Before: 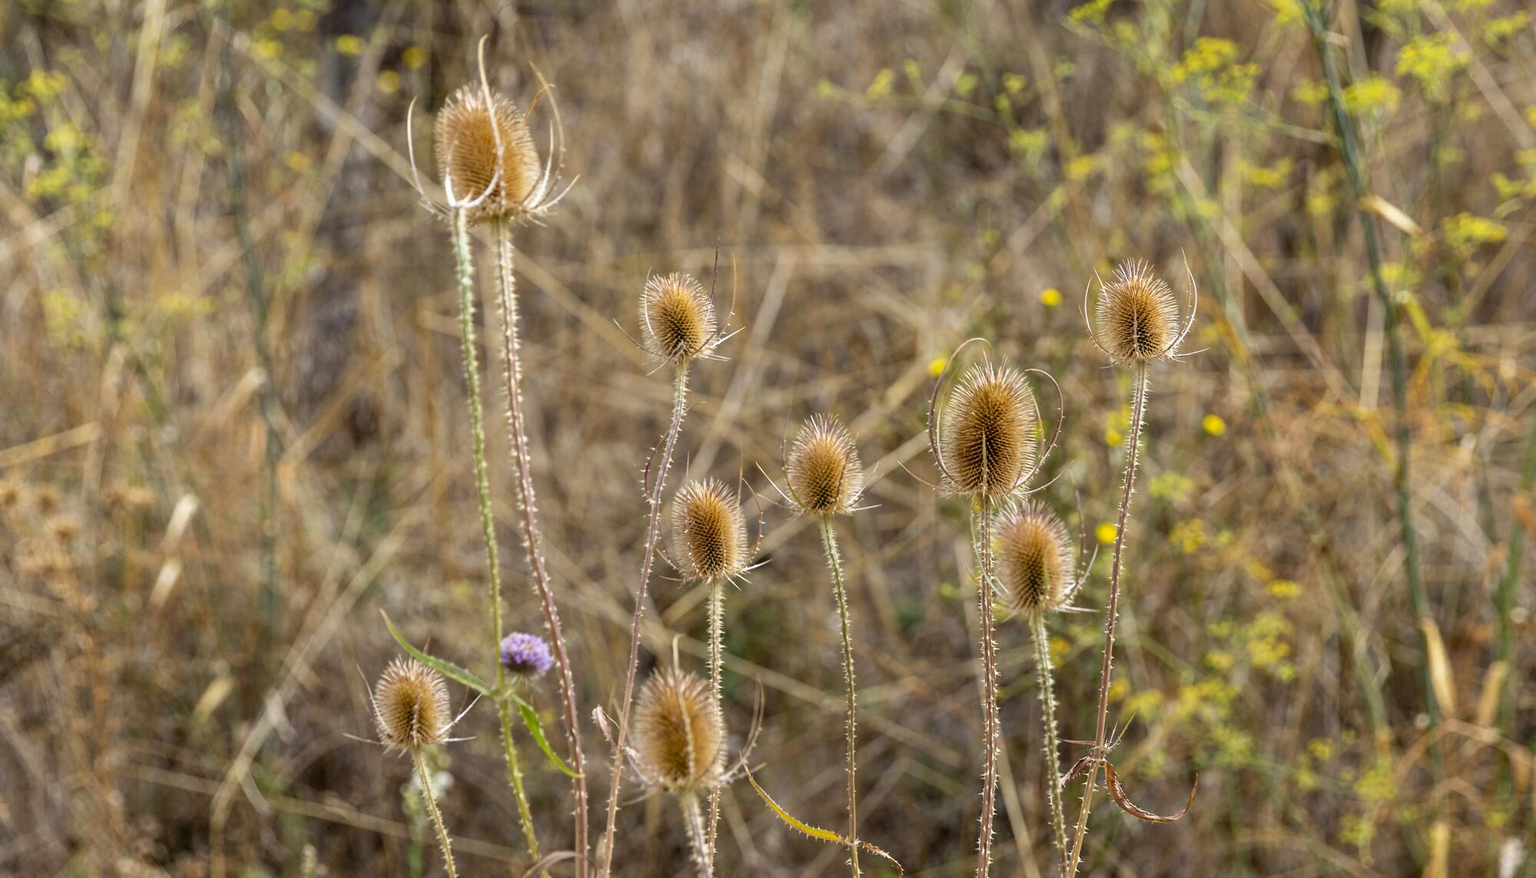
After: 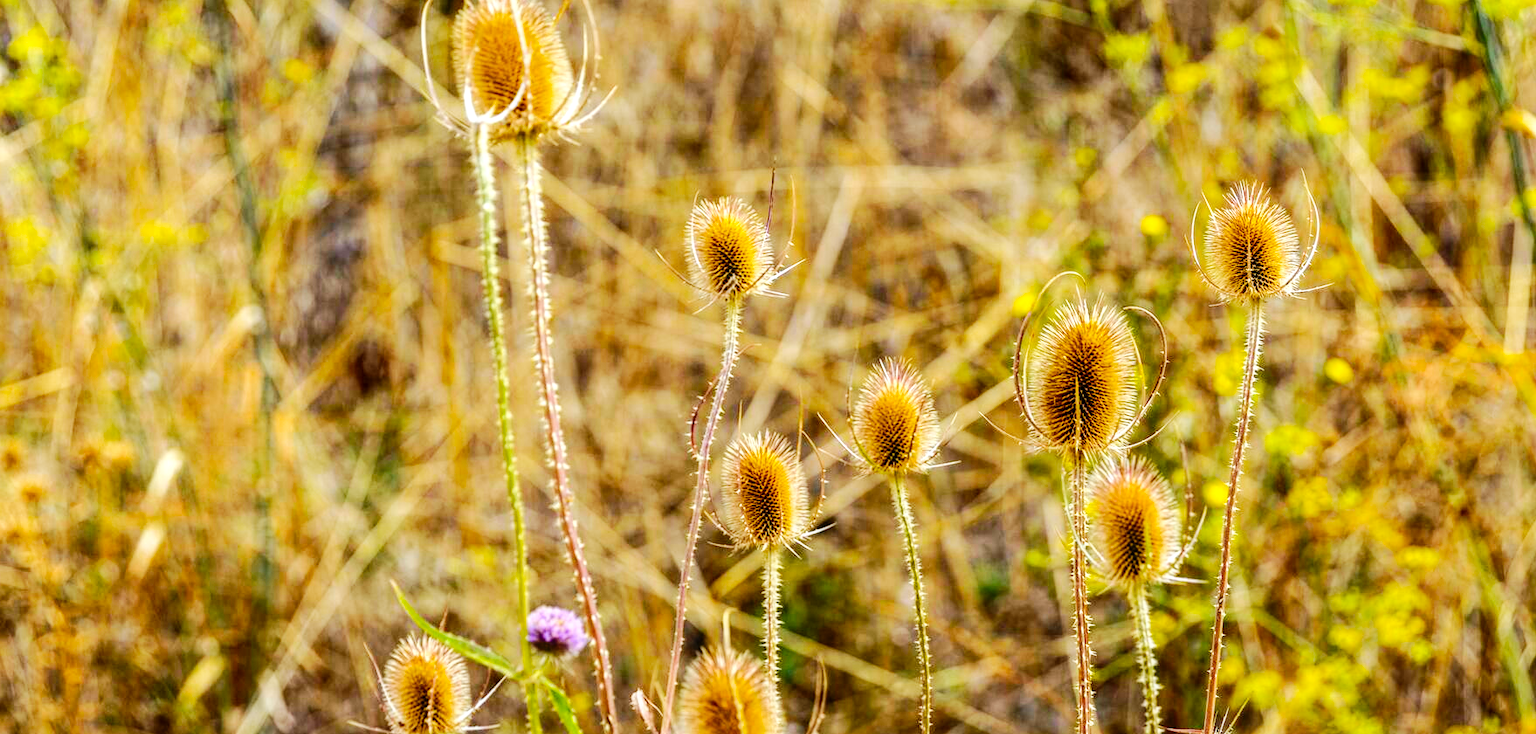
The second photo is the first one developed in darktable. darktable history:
color balance rgb: linear chroma grading › global chroma 15%, perceptual saturation grading › global saturation 30%
crop and rotate: left 2.425%, top 11.305%, right 9.6%, bottom 15.08%
local contrast: on, module defaults
base curve: curves: ch0 [(0, 0) (0.036, 0.025) (0.121, 0.166) (0.206, 0.329) (0.605, 0.79) (1, 1)], preserve colors none
tone curve: curves: ch0 [(0, 0.01) (0.037, 0.032) (0.131, 0.108) (0.275, 0.256) (0.483, 0.512) (0.61, 0.665) (0.696, 0.742) (0.792, 0.819) (0.911, 0.925) (0.997, 0.995)]; ch1 [(0, 0) (0.308, 0.29) (0.425, 0.411) (0.492, 0.488) (0.507, 0.503) (0.53, 0.532) (0.573, 0.586) (0.683, 0.702) (0.746, 0.77) (1, 1)]; ch2 [(0, 0) (0.246, 0.233) (0.36, 0.352) (0.415, 0.415) (0.485, 0.487) (0.502, 0.504) (0.525, 0.518) (0.539, 0.539) (0.587, 0.594) (0.636, 0.652) (0.711, 0.729) (0.845, 0.855) (0.998, 0.977)], color space Lab, independent channels, preserve colors none
